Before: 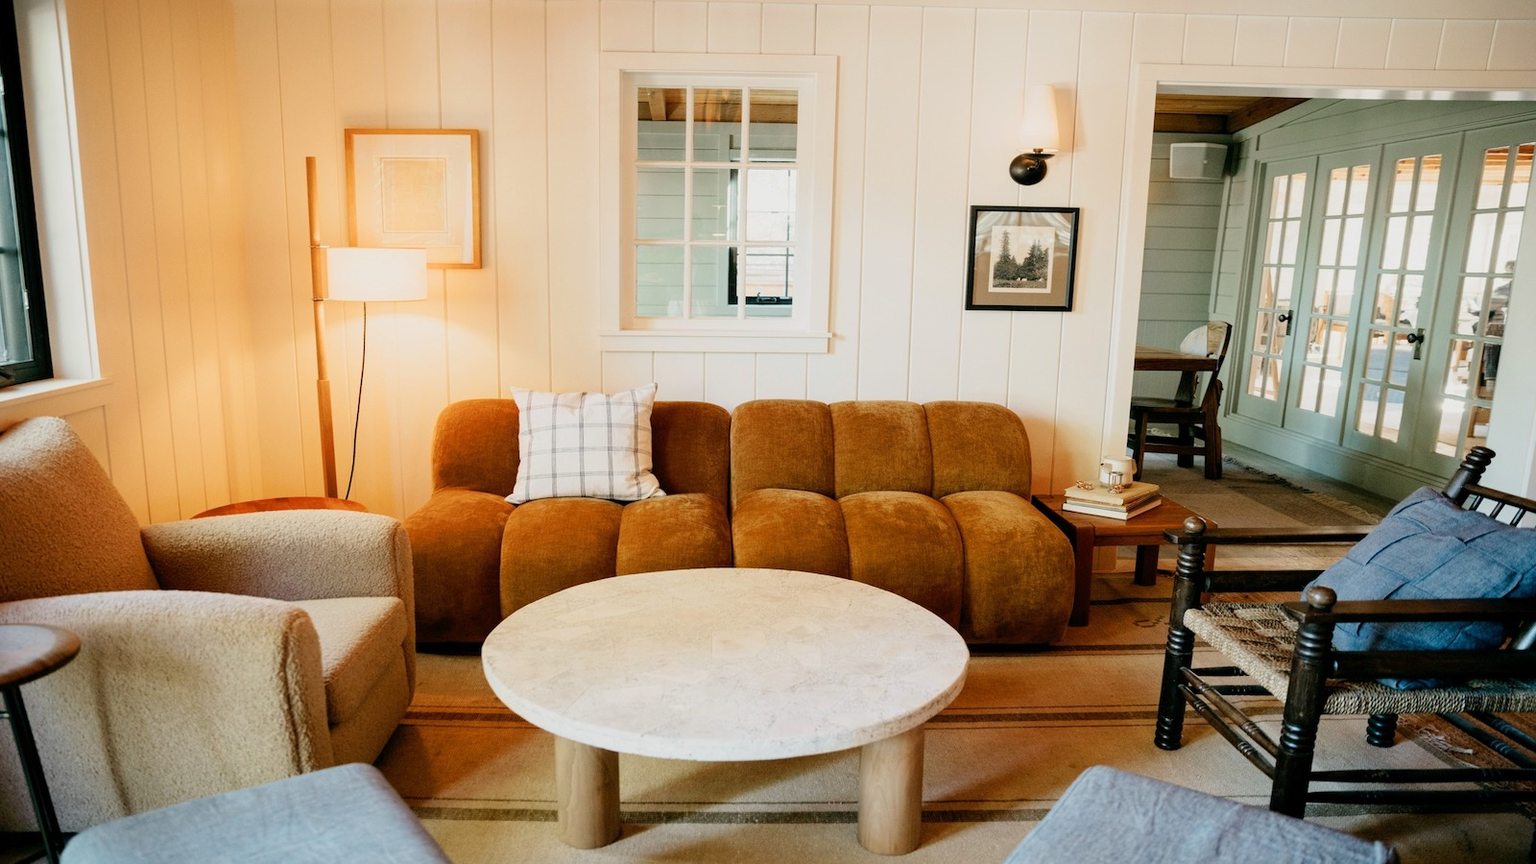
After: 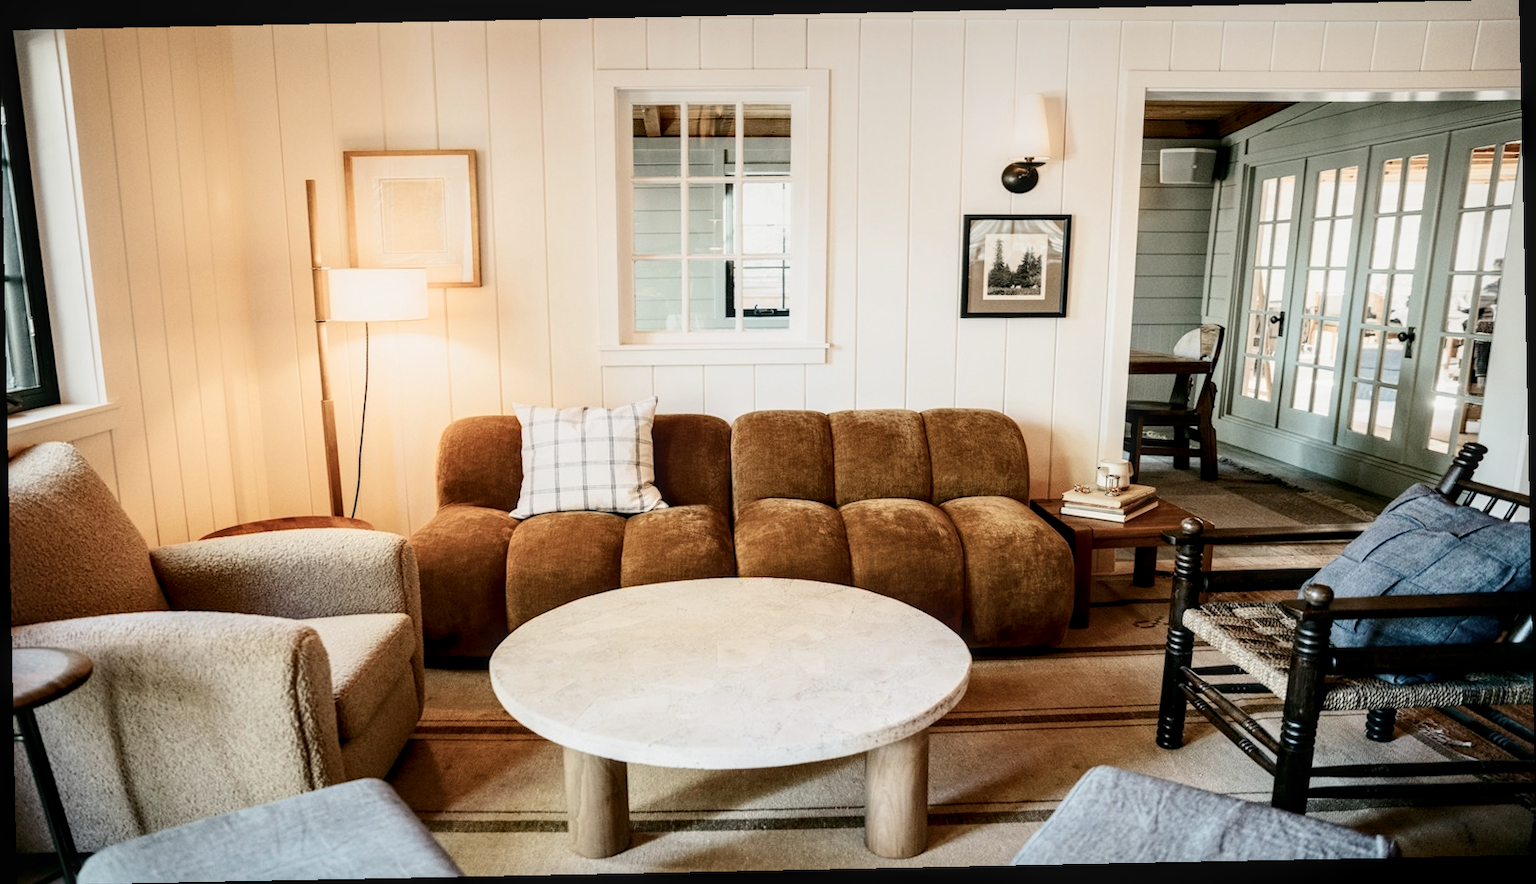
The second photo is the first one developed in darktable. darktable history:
local contrast: detail 130%
rotate and perspective: rotation -1.17°, automatic cropping off
contrast brightness saturation: contrast 0.25, saturation -0.31
